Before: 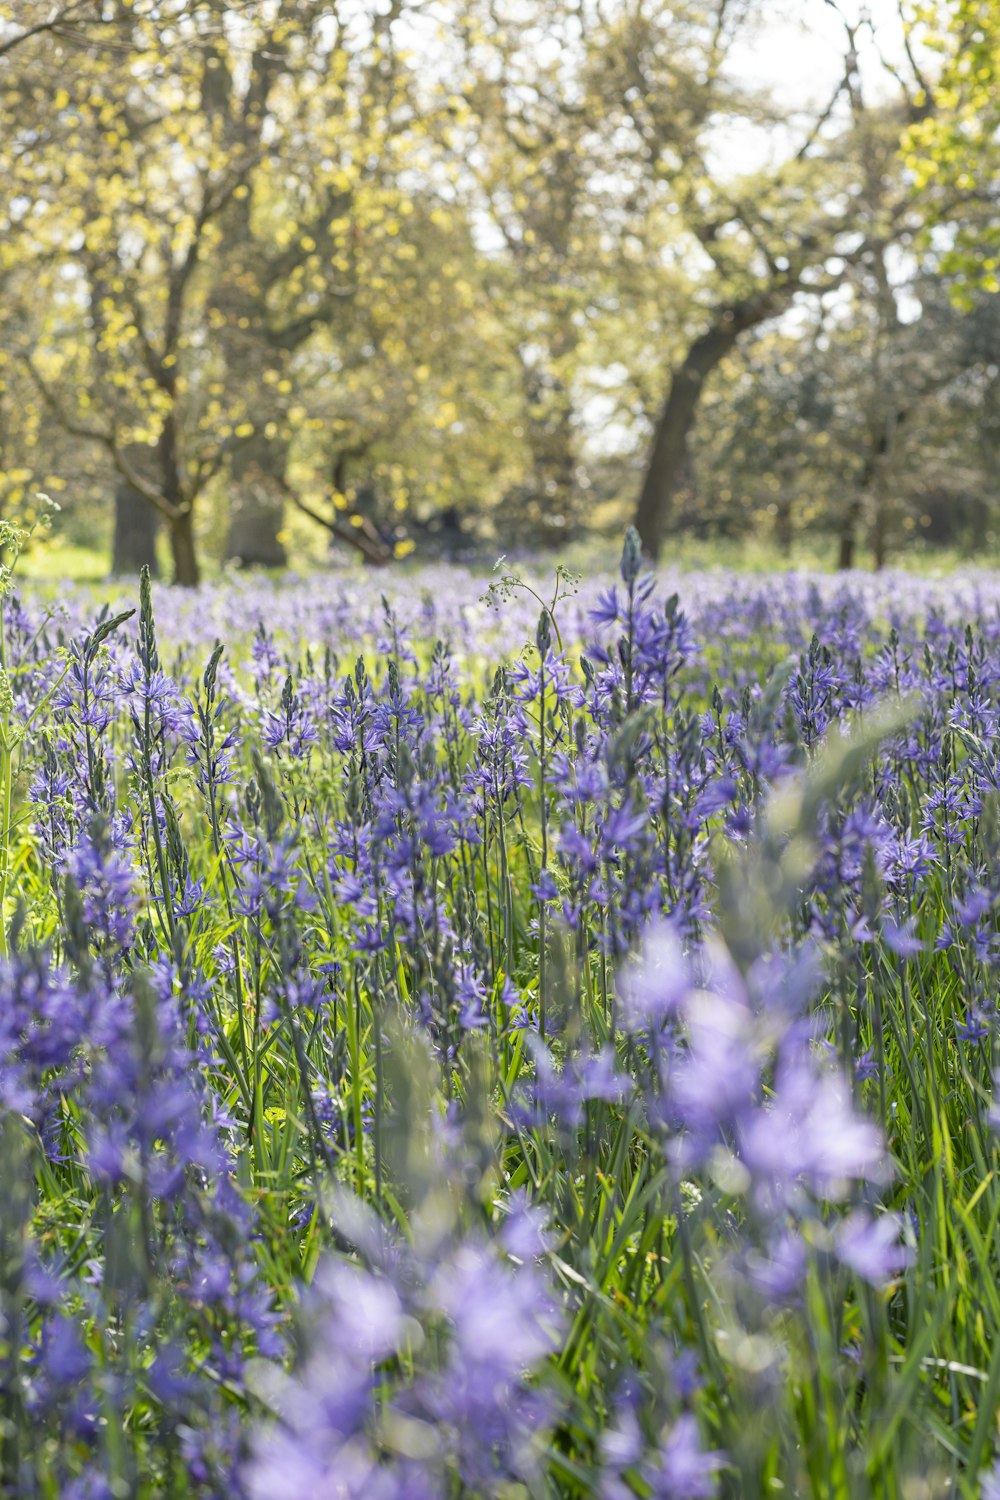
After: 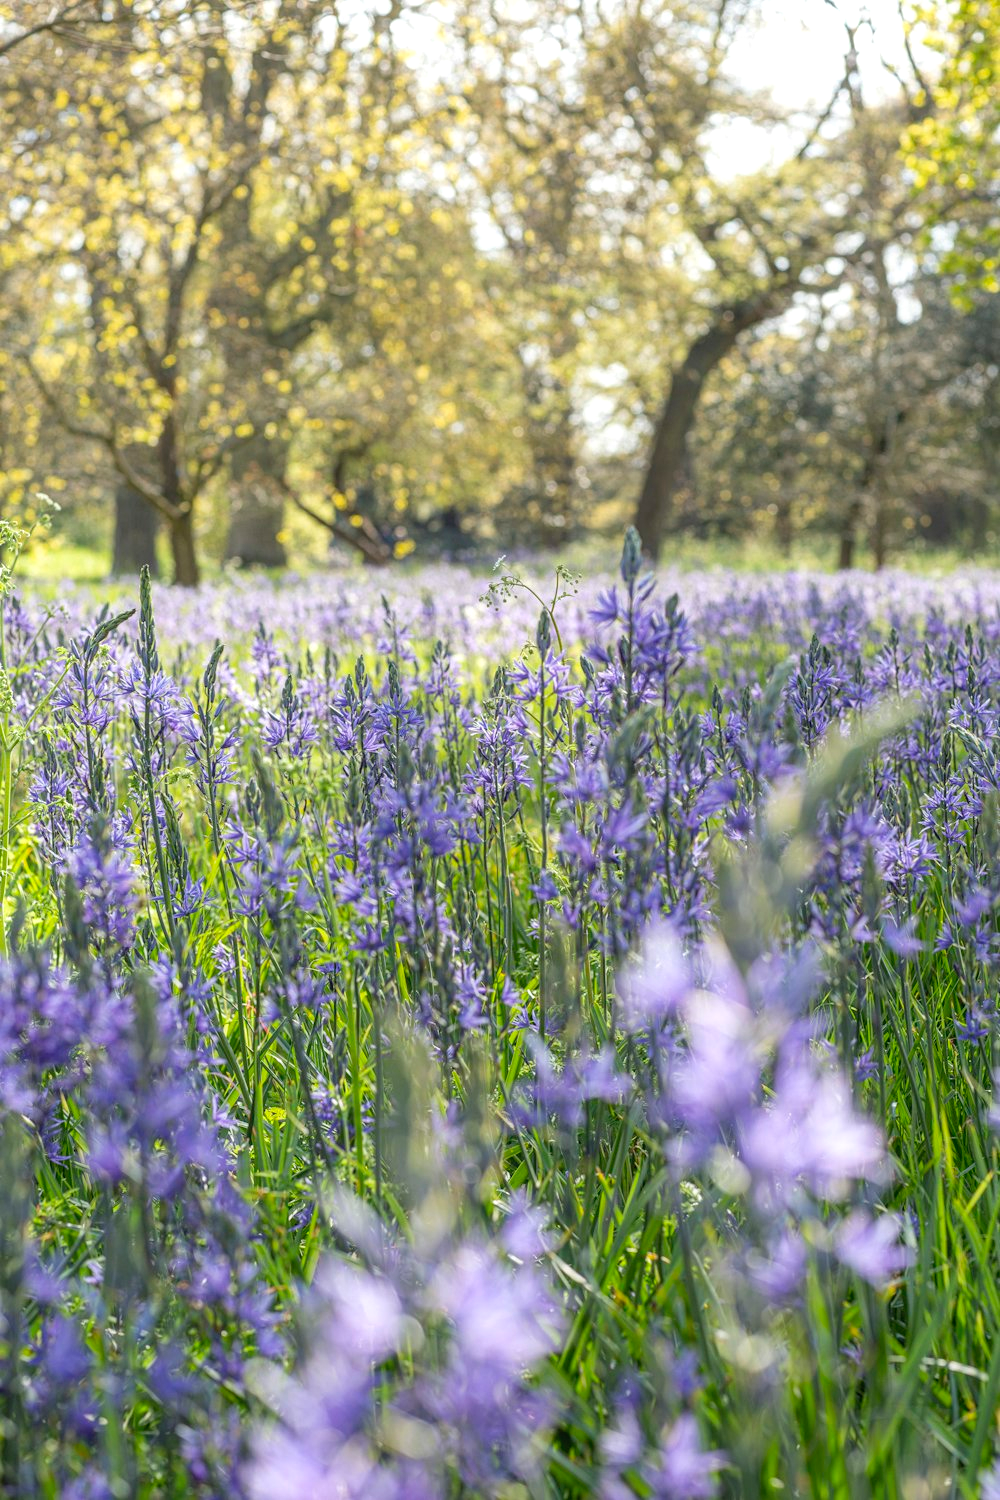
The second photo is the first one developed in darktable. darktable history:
contrast equalizer: y [[0.5, 0.486, 0.447, 0.446, 0.489, 0.5], [0.5 ×6], [0.5 ×6], [0 ×6], [0 ×6]]
color correction: highlights b* -0.007
exposure: exposure 0.153 EV, compensate exposure bias true, compensate highlight preservation false
local contrast: on, module defaults
